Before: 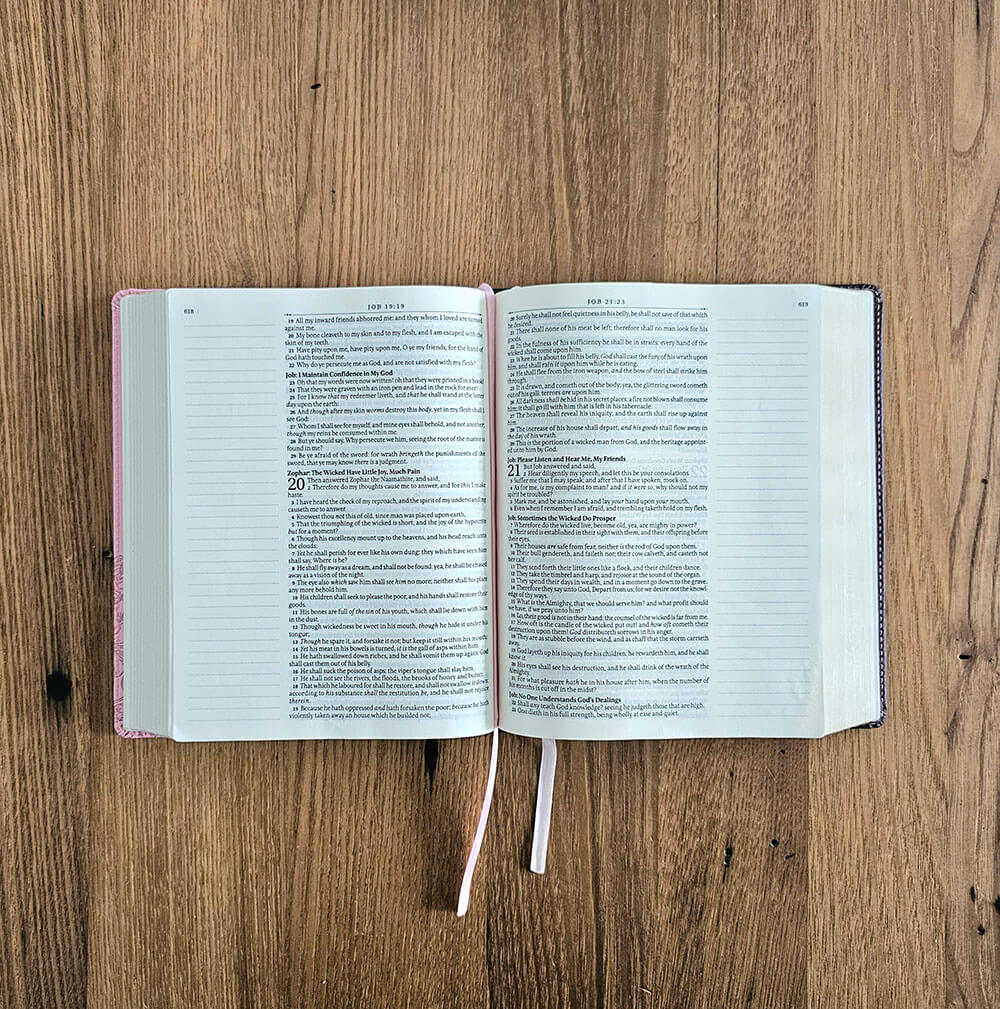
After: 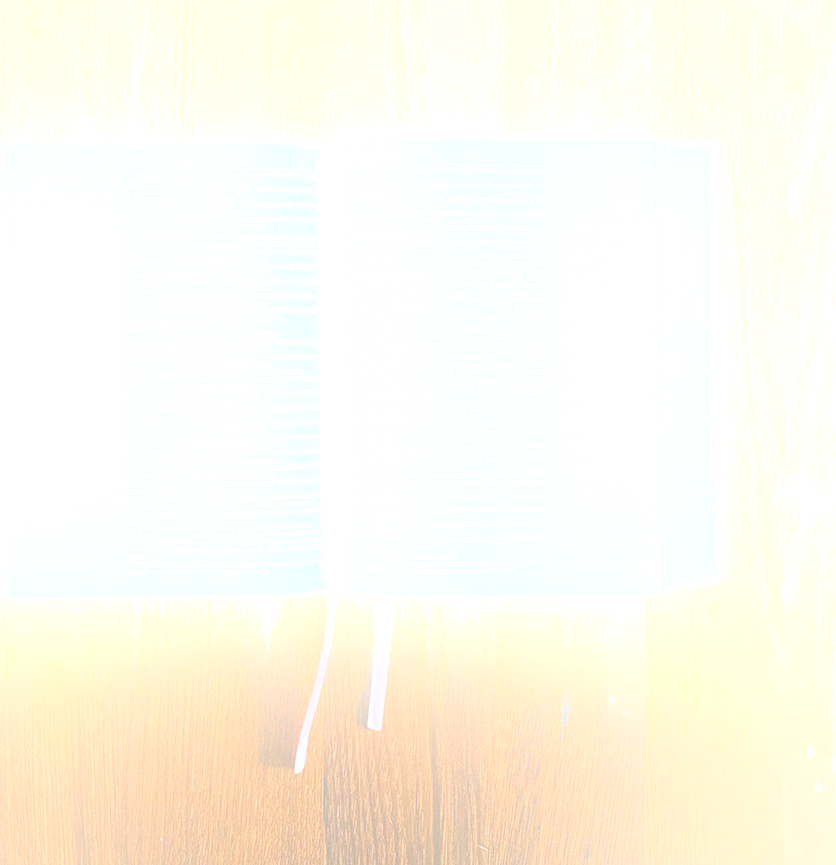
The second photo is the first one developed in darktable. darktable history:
crop: left 16.315%, top 14.246%
bloom: size 25%, threshold 5%, strength 90%
